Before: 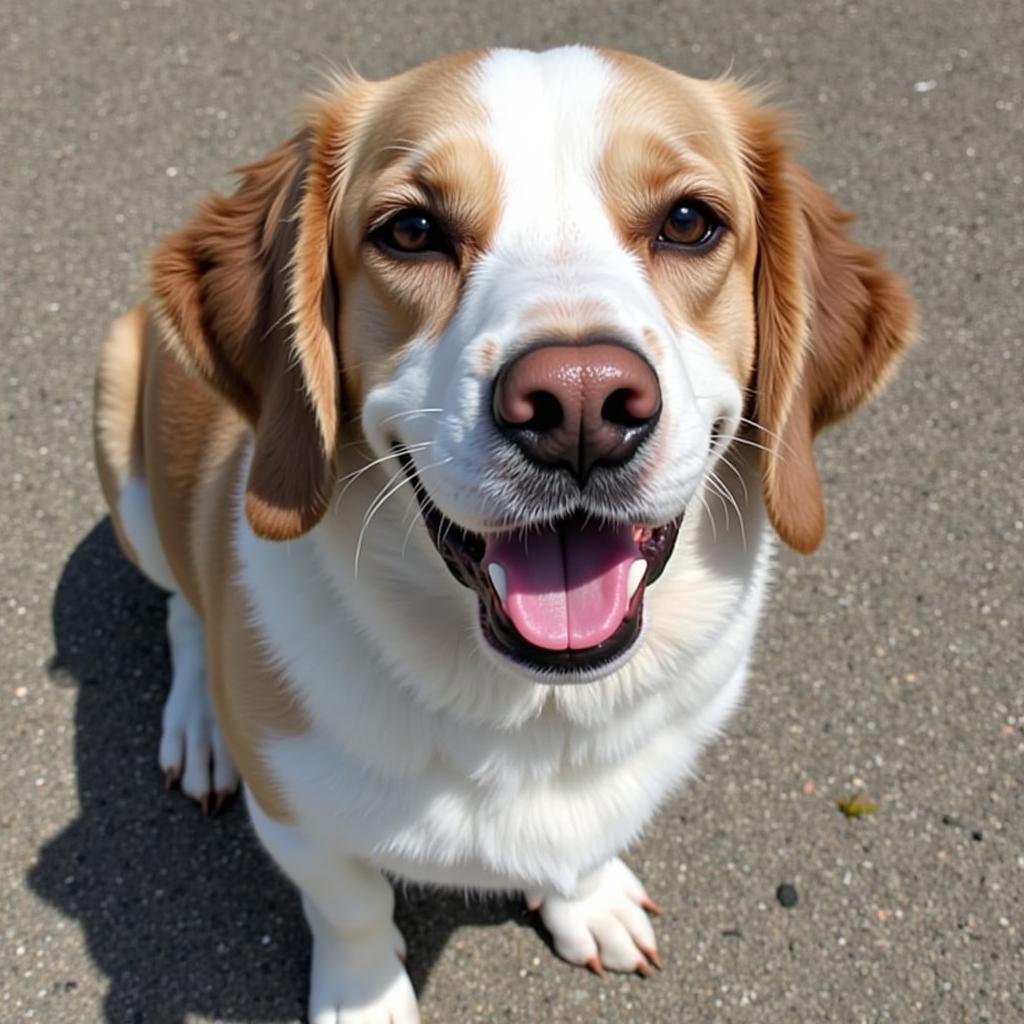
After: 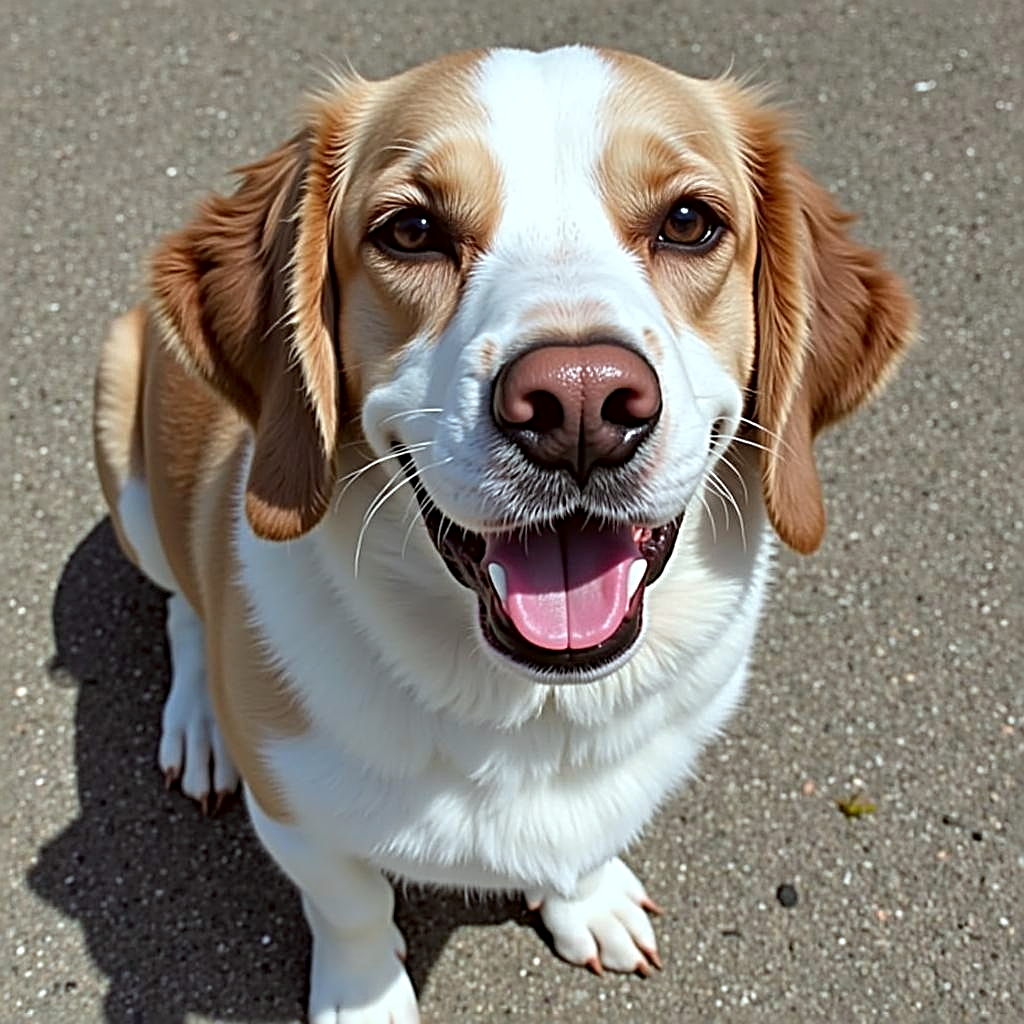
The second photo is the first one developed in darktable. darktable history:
sharpen: radius 3.646, amount 0.94
color correction: highlights a* -4.99, highlights b* -4, shadows a* 3.94, shadows b* 4.35
shadows and highlights: shadows 36.44, highlights -26.64, soften with gaussian
